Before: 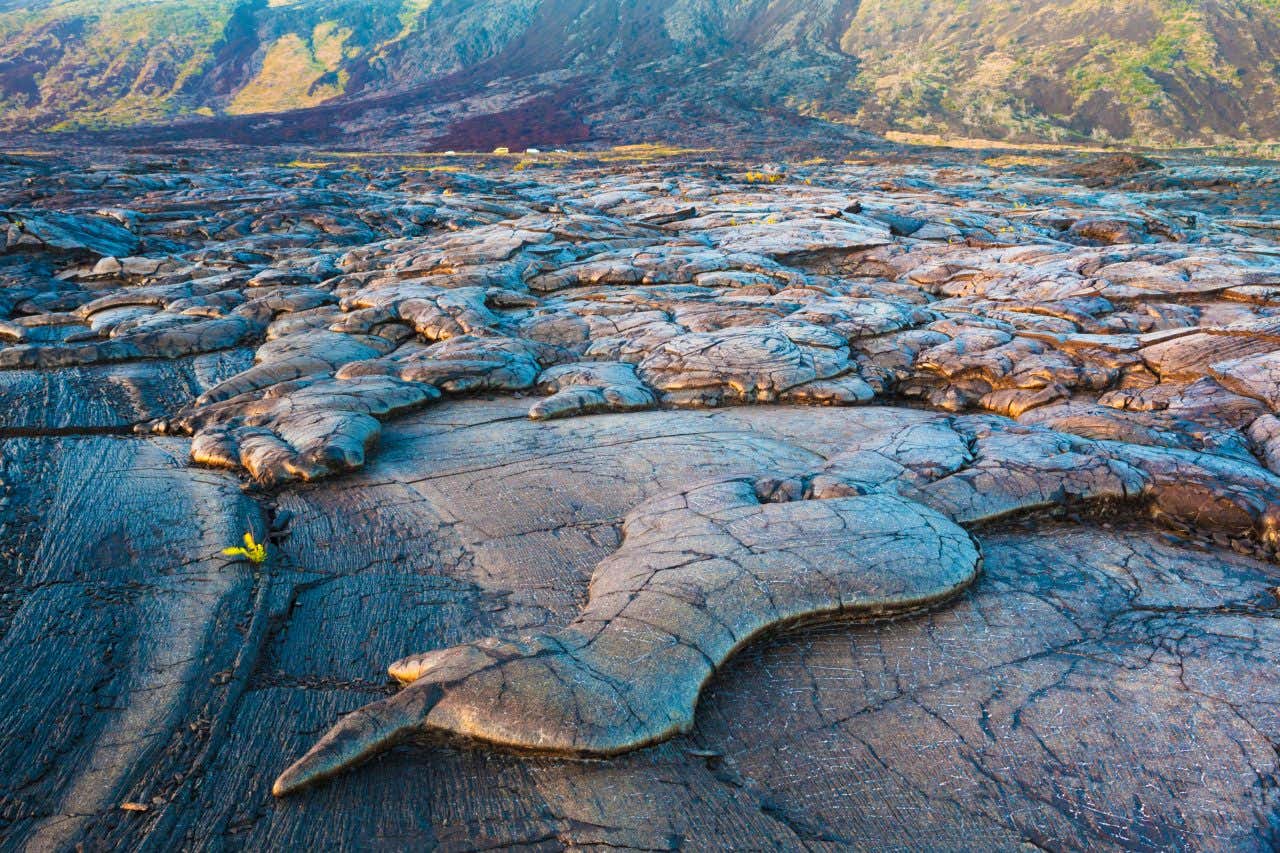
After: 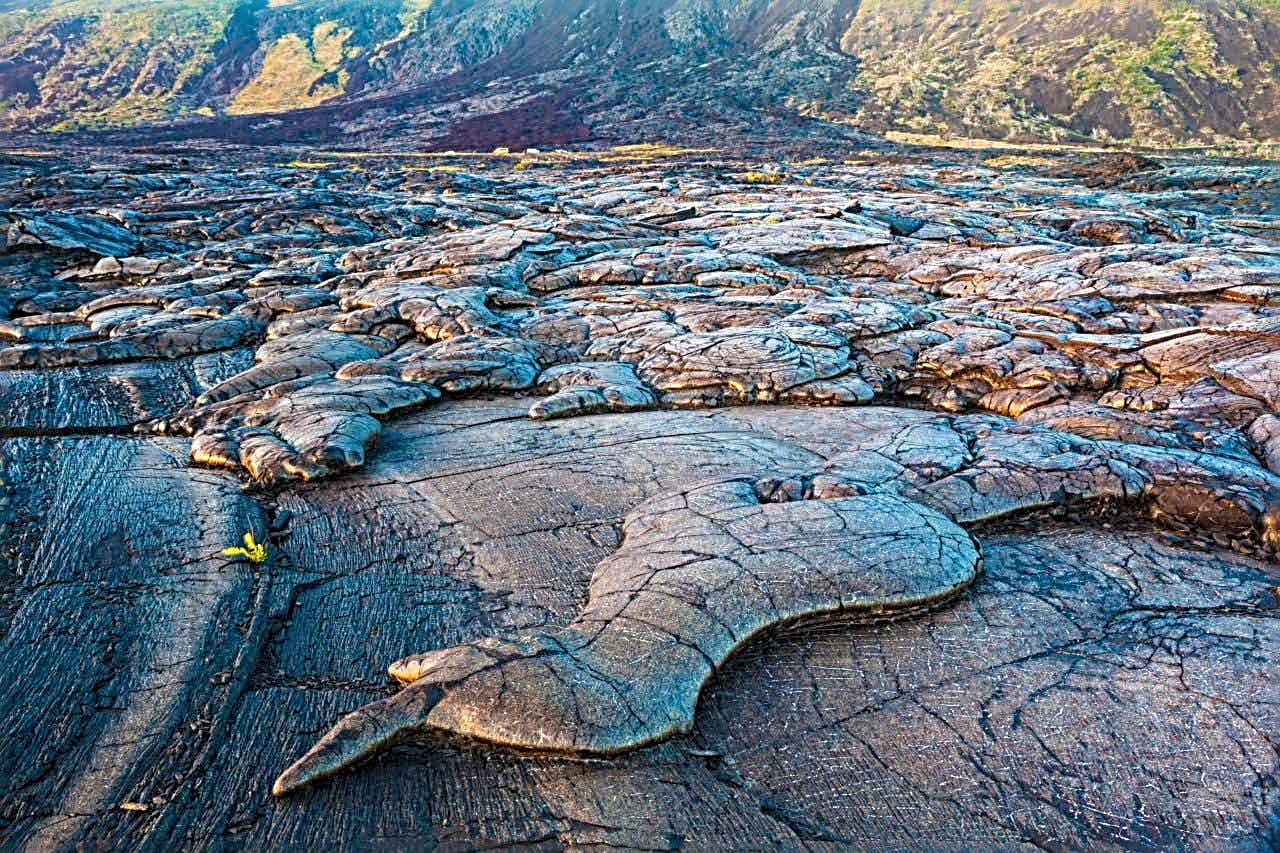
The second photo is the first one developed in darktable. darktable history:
local contrast: on, module defaults
color correction: highlights b* 0.009
sharpen: radius 3.638, amount 0.937
